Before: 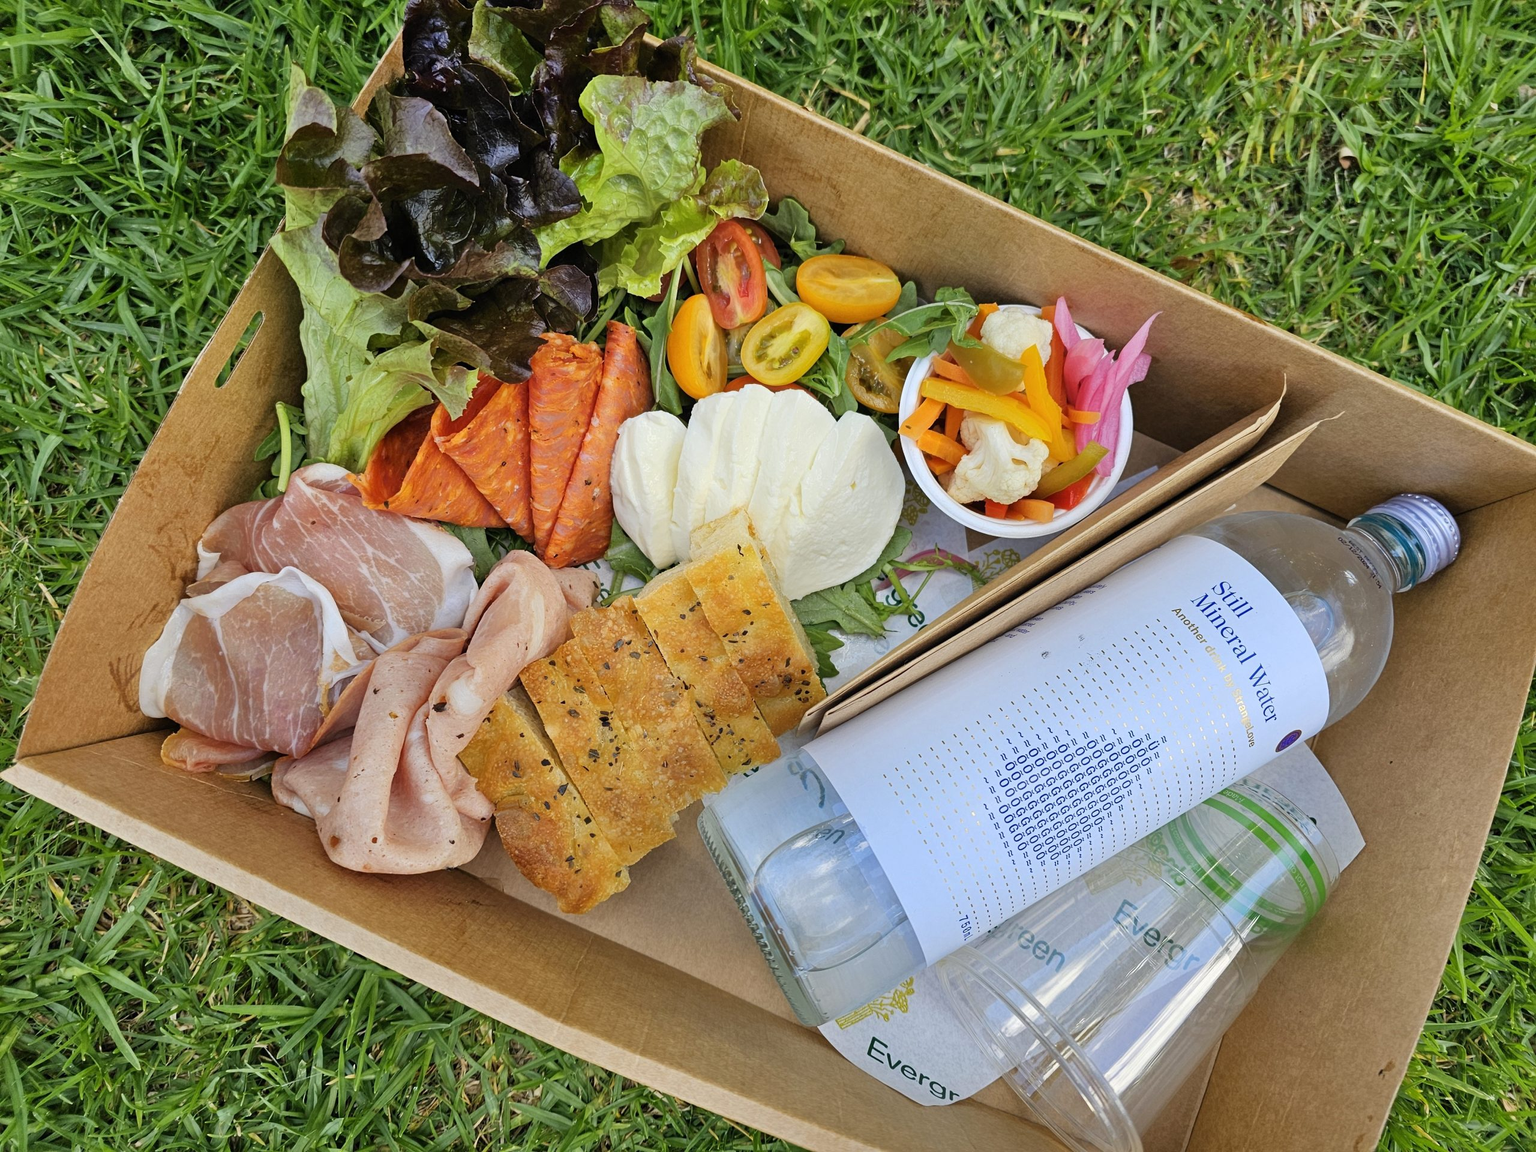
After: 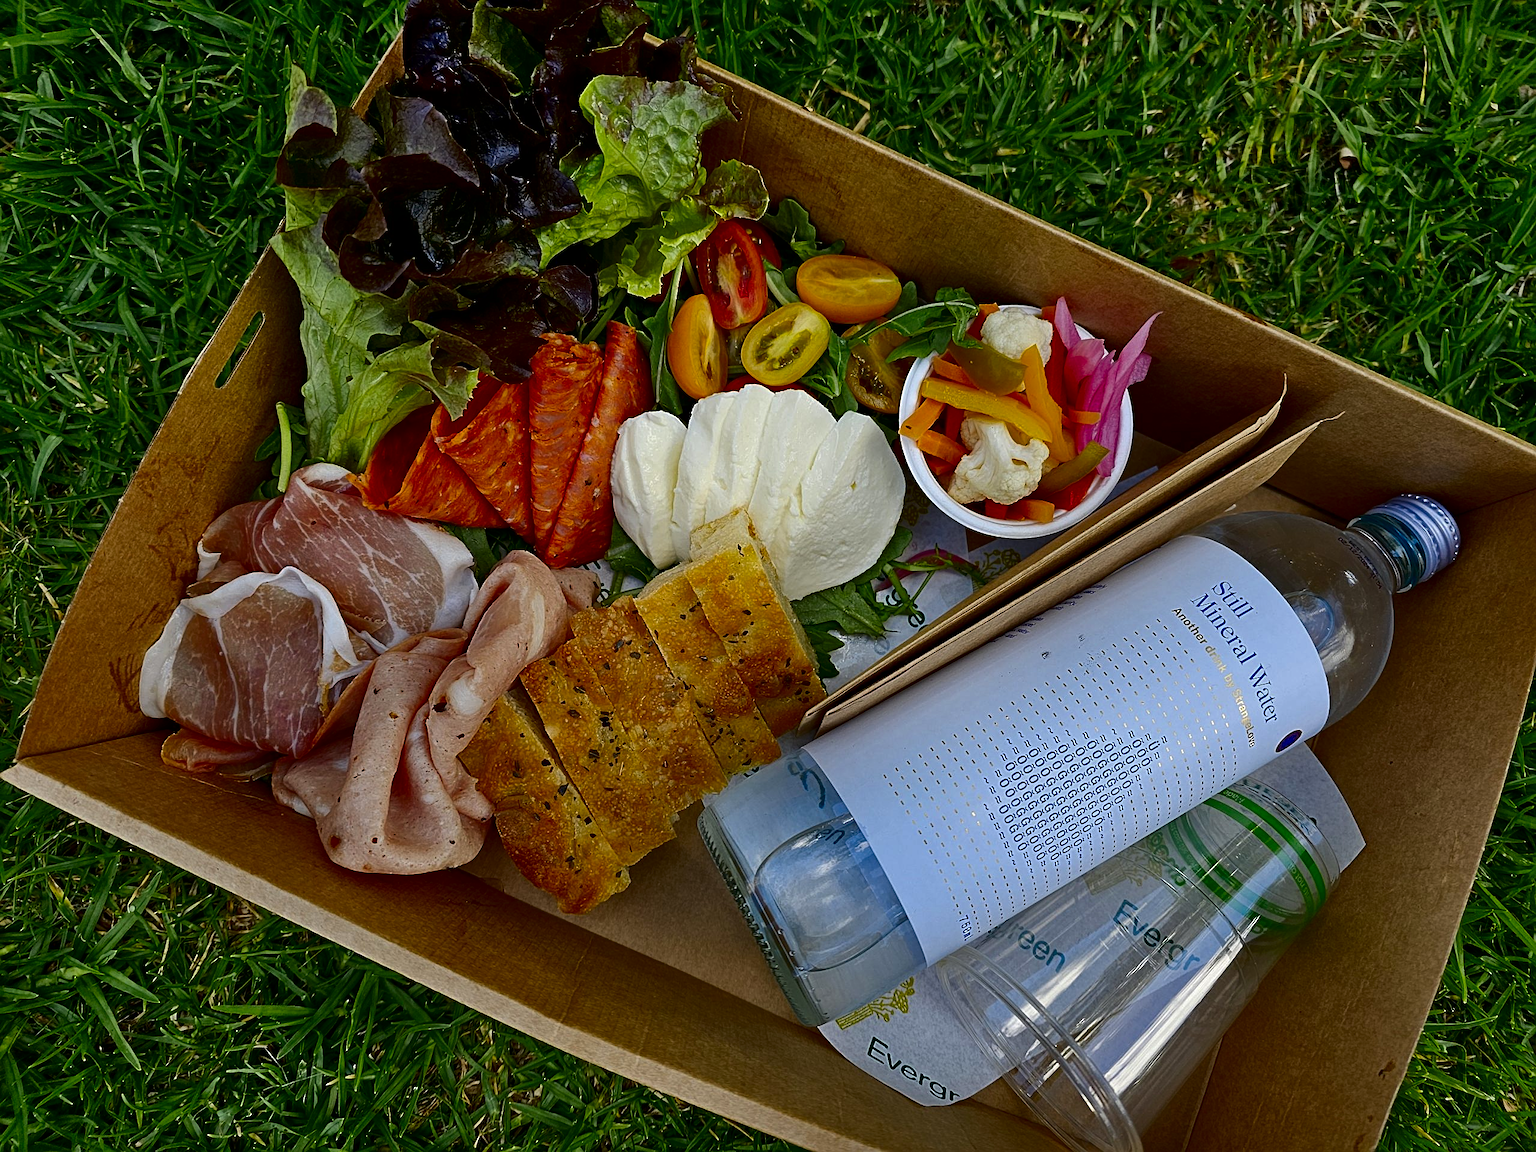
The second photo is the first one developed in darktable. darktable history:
sharpen: on, module defaults
contrast brightness saturation: contrast 0.095, brightness -0.586, saturation 0.175
